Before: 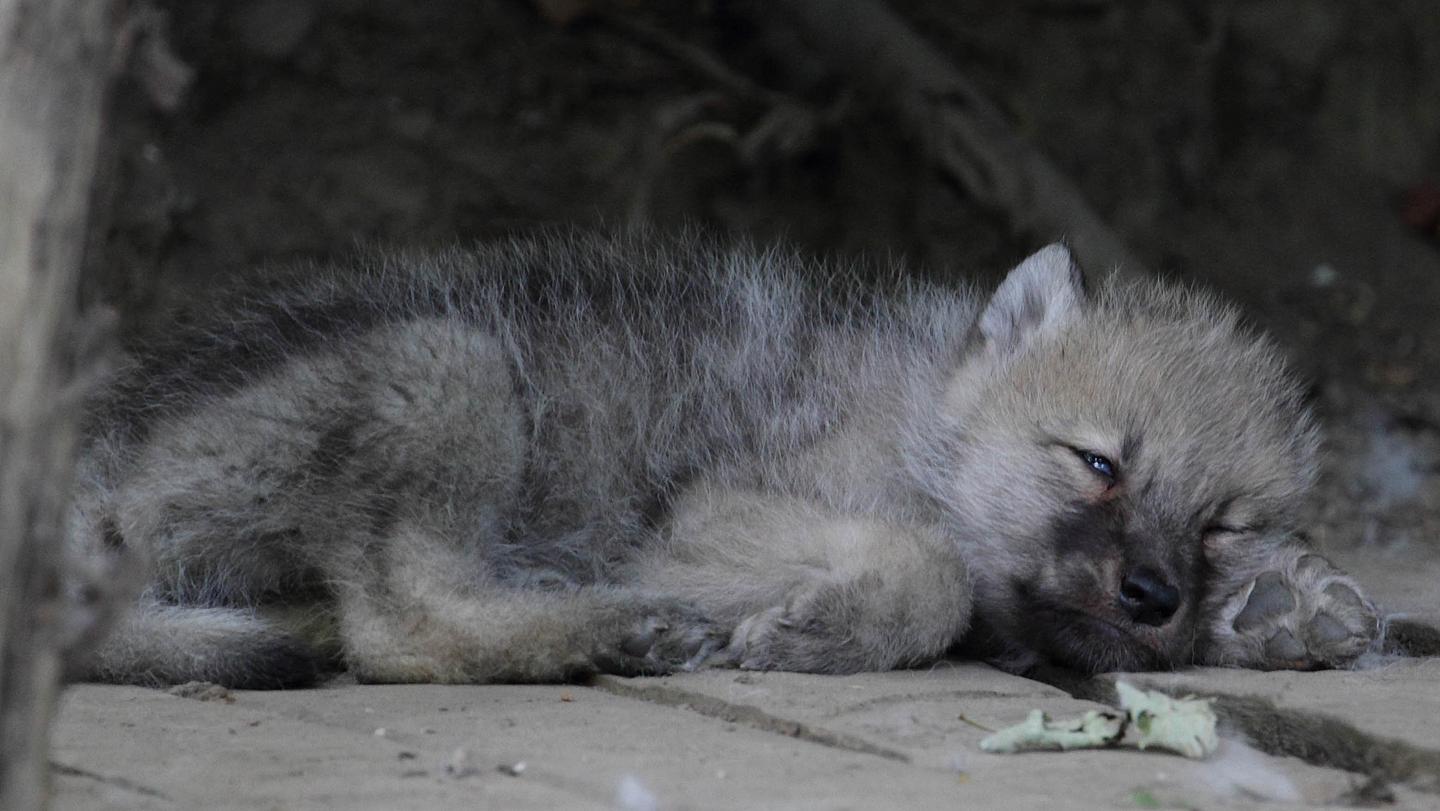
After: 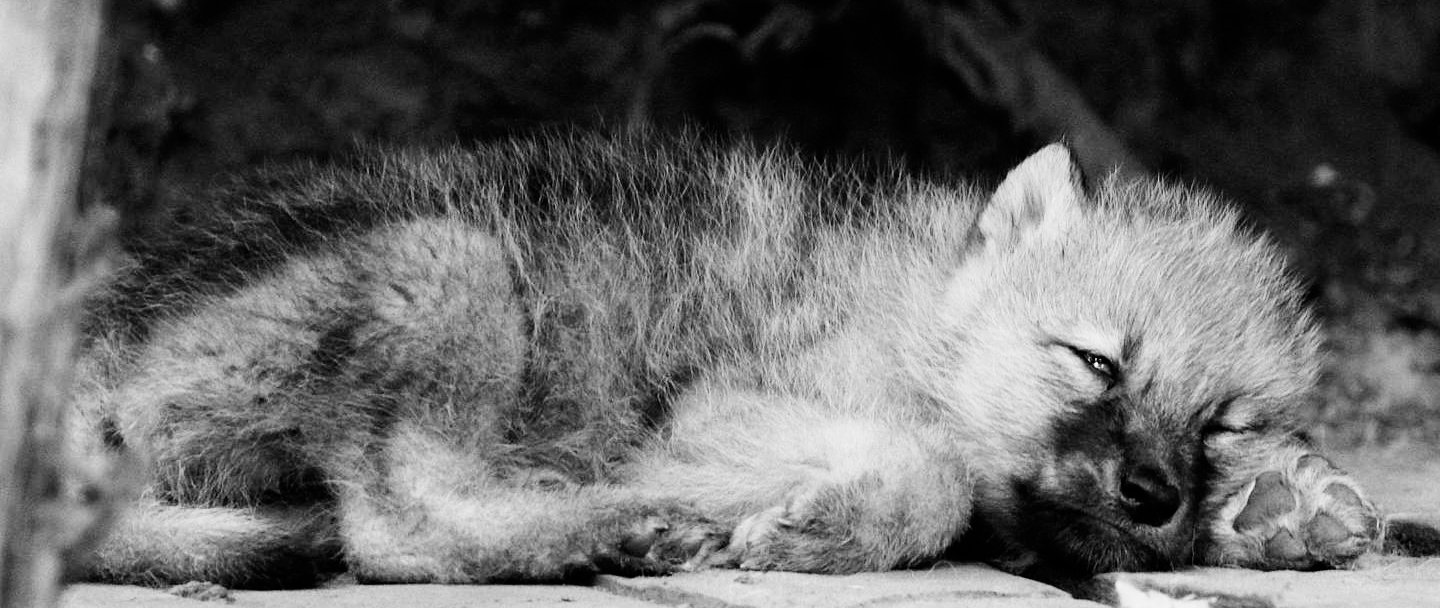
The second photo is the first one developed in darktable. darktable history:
exposure: black level correction 0, exposure 1.1 EV, compensate exposure bias true, compensate highlight preservation false
crop and rotate: top 12.5%, bottom 12.5%
monochrome: a 1.94, b -0.638
filmic rgb: black relative exposure -5.42 EV, white relative exposure 2.85 EV, dynamic range scaling -37.73%, hardness 4, contrast 1.605, highlights saturation mix -0.93%
color calibration: illuminant F (fluorescent), F source F9 (Cool White Deluxe 4150 K) – high CRI, x 0.374, y 0.373, temperature 4158.34 K
